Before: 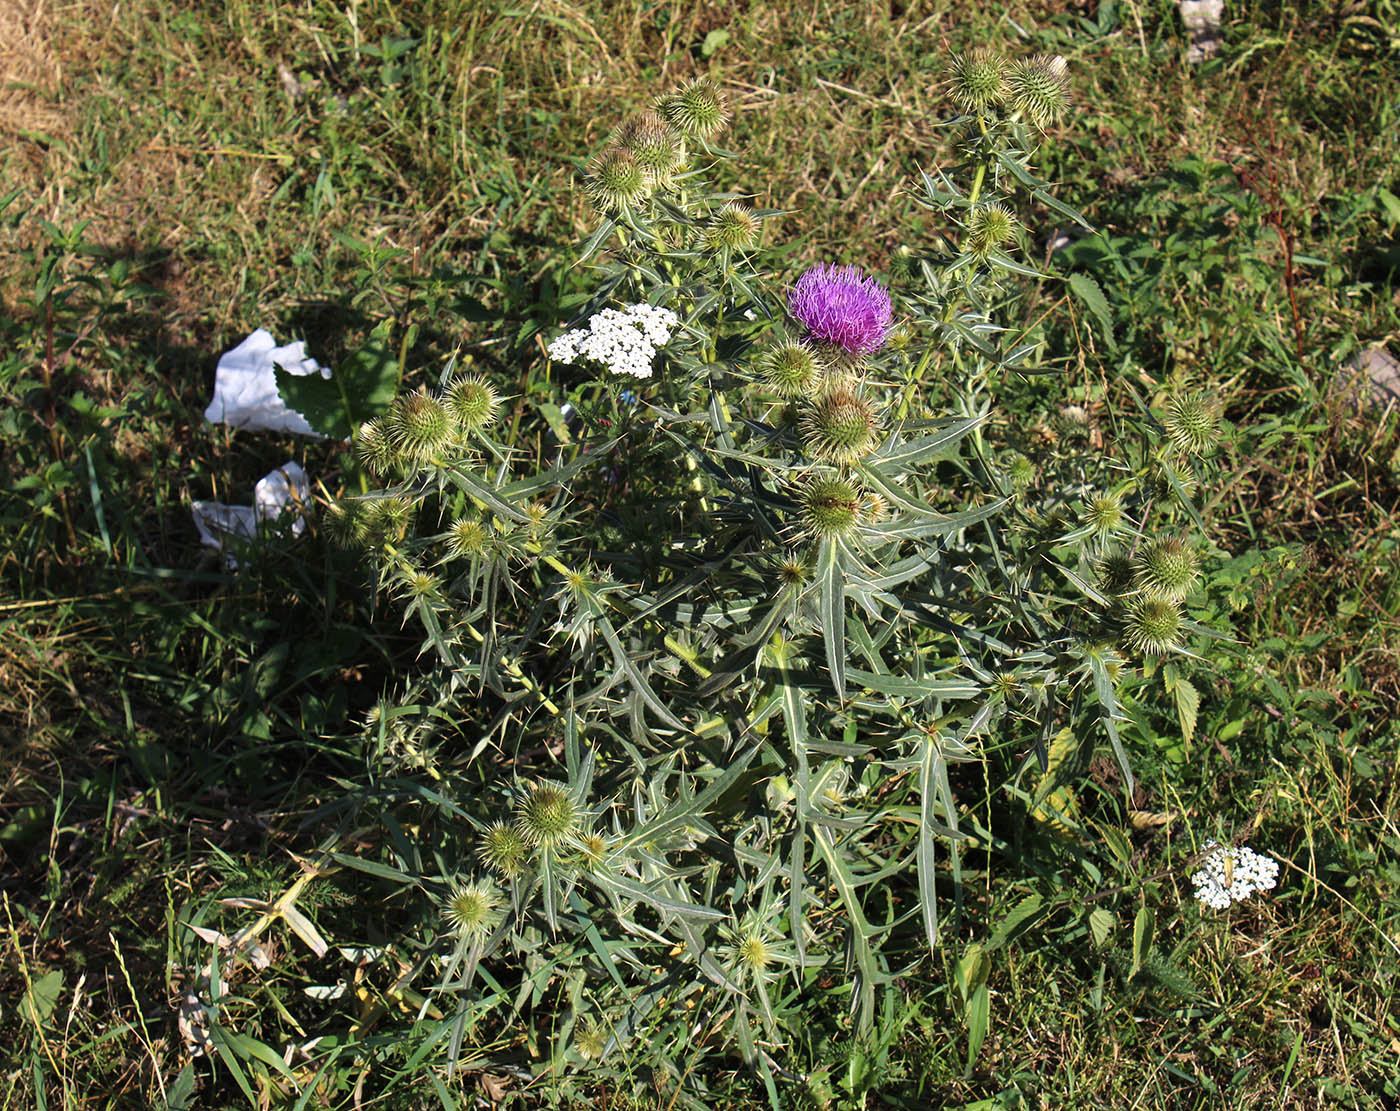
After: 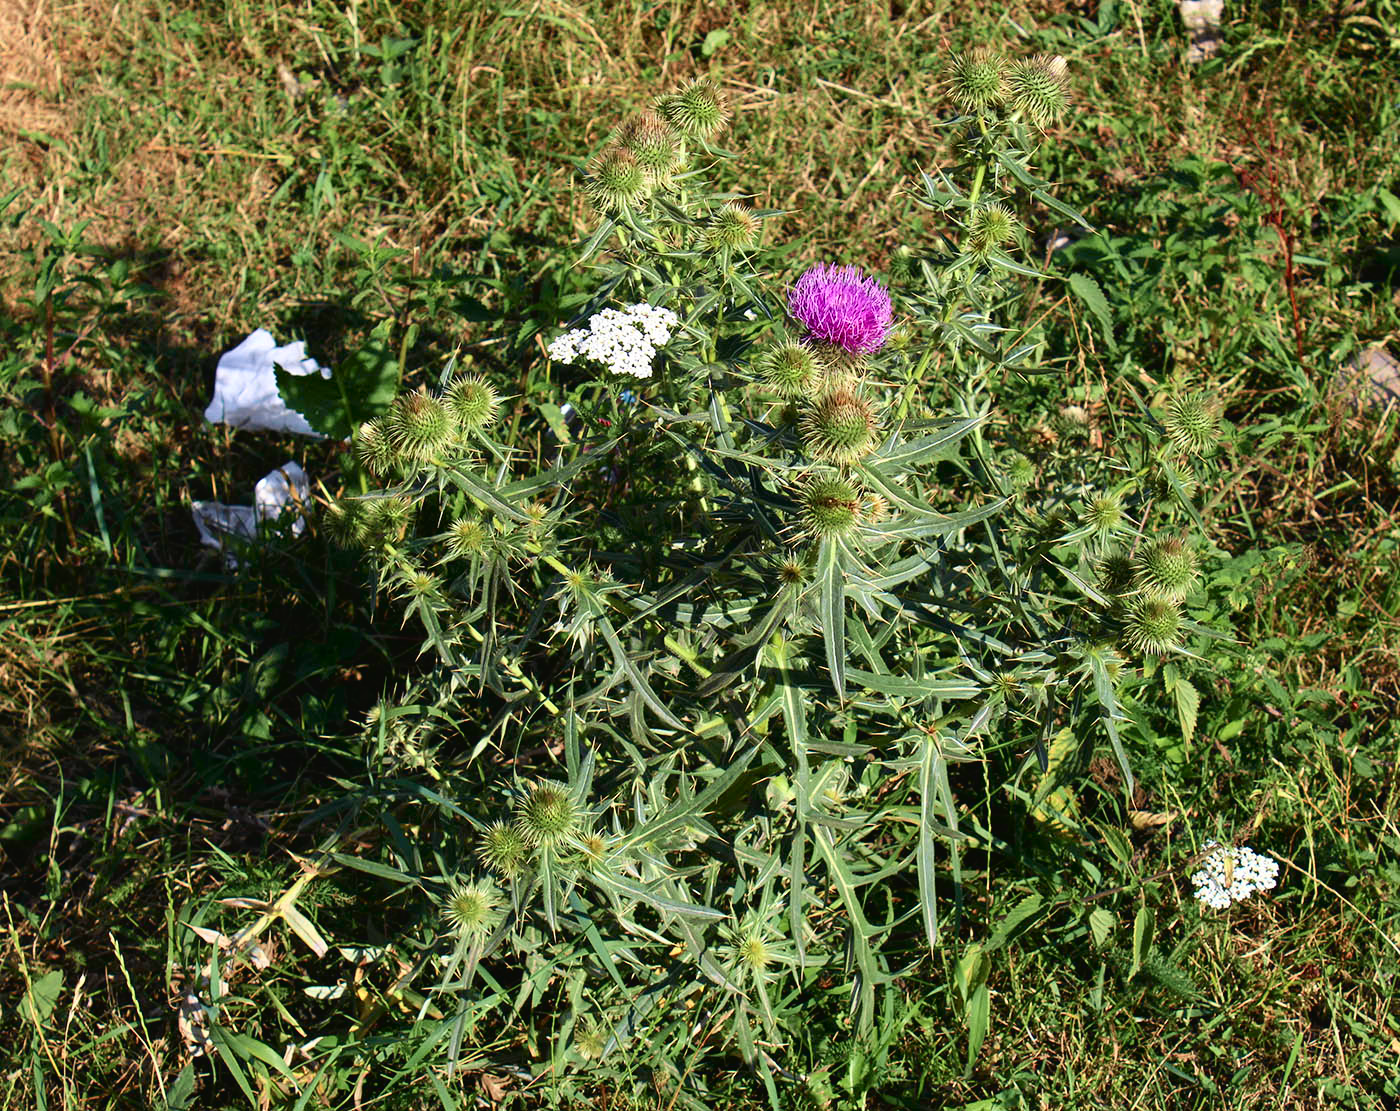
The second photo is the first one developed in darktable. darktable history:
tone curve: curves: ch0 [(0, 0.024) (0.049, 0.038) (0.176, 0.162) (0.325, 0.324) (0.438, 0.465) (0.598, 0.645) (0.843, 0.879) (1, 1)]; ch1 [(0, 0) (0.351, 0.347) (0.446, 0.42) (0.481, 0.463) (0.504, 0.504) (0.522, 0.521) (0.546, 0.563) (0.622, 0.664) (0.728, 0.786) (1, 1)]; ch2 [(0, 0) (0.327, 0.324) (0.427, 0.413) (0.458, 0.444) (0.502, 0.504) (0.526, 0.539) (0.547, 0.581) (0.612, 0.634) (0.76, 0.765) (1, 1)], color space Lab, independent channels, preserve colors none
